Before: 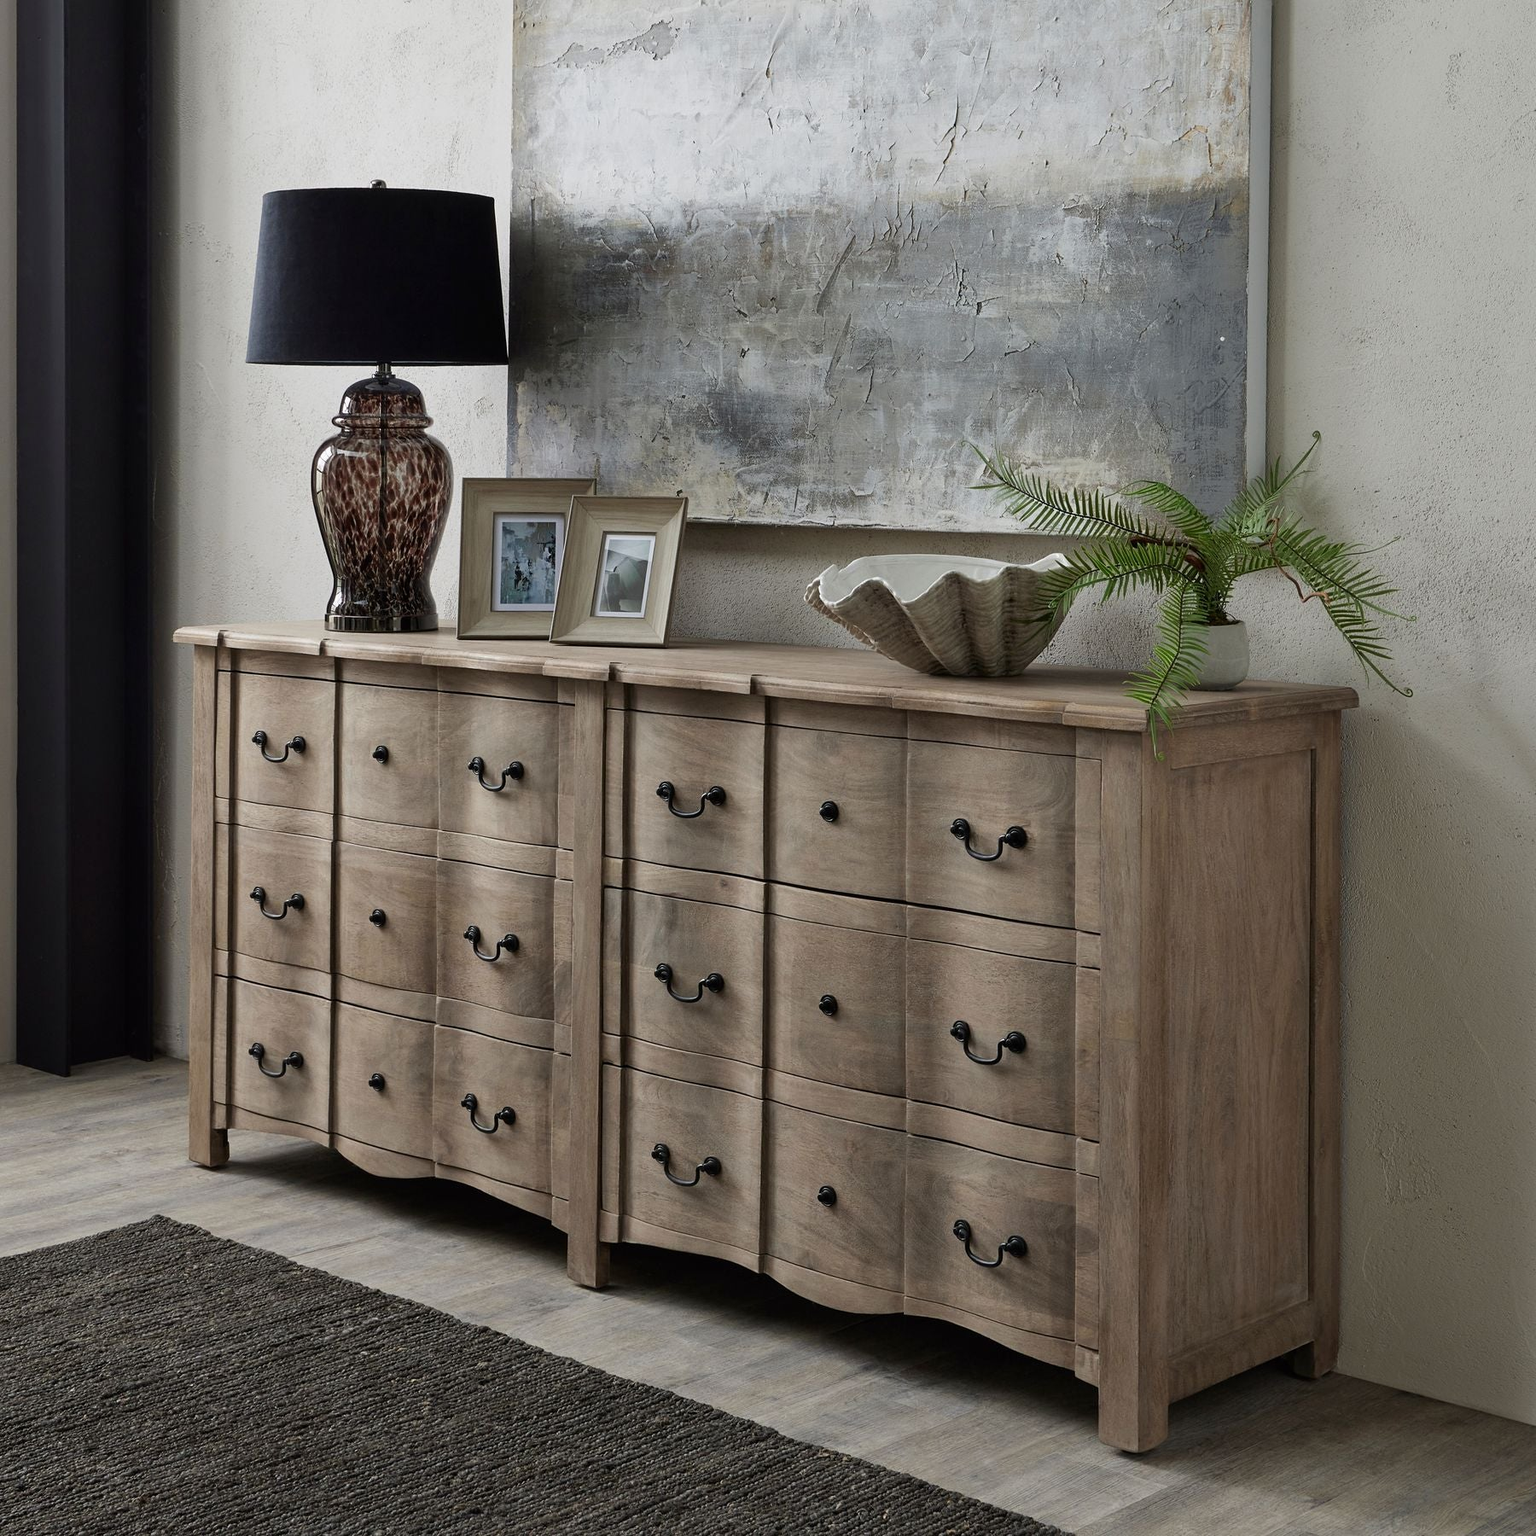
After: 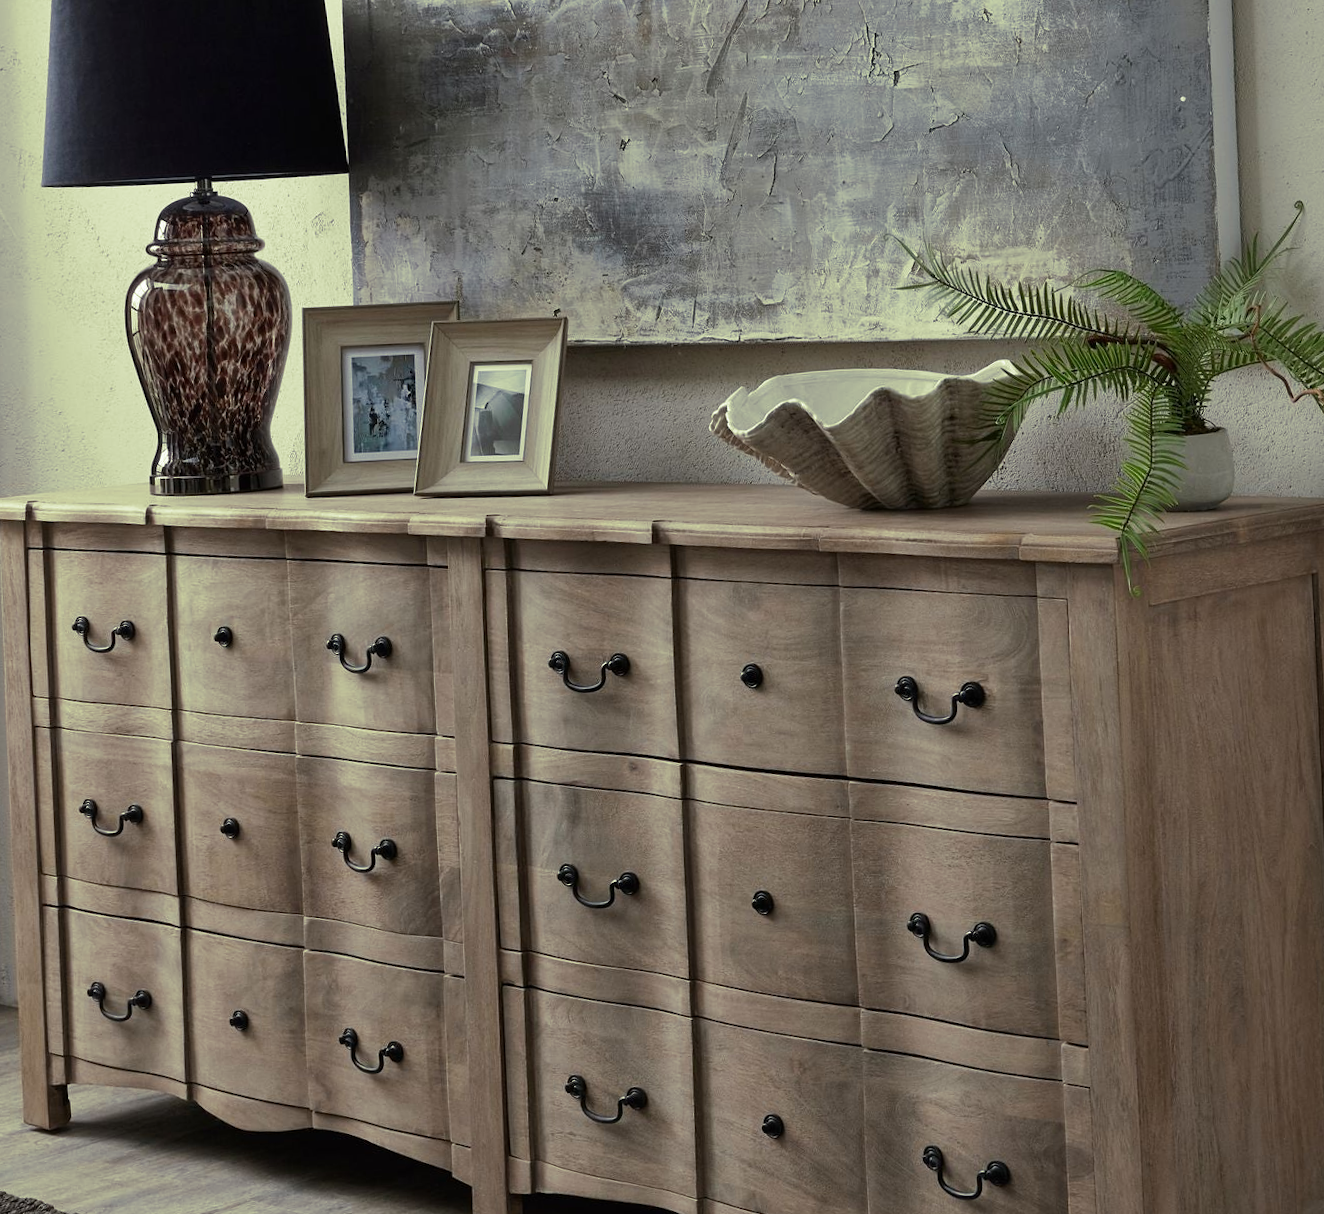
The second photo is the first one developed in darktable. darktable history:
crop and rotate: left 11.831%, top 11.346%, right 13.429%, bottom 13.899%
rotate and perspective: rotation -3°, crop left 0.031, crop right 0.968, crop top 0.07, crop bottom 0.93
split-toning: shadows › hue 290.82°, shadows › saturation 0.34, highlights › saturation 0.38, balance 0, compress 50%
